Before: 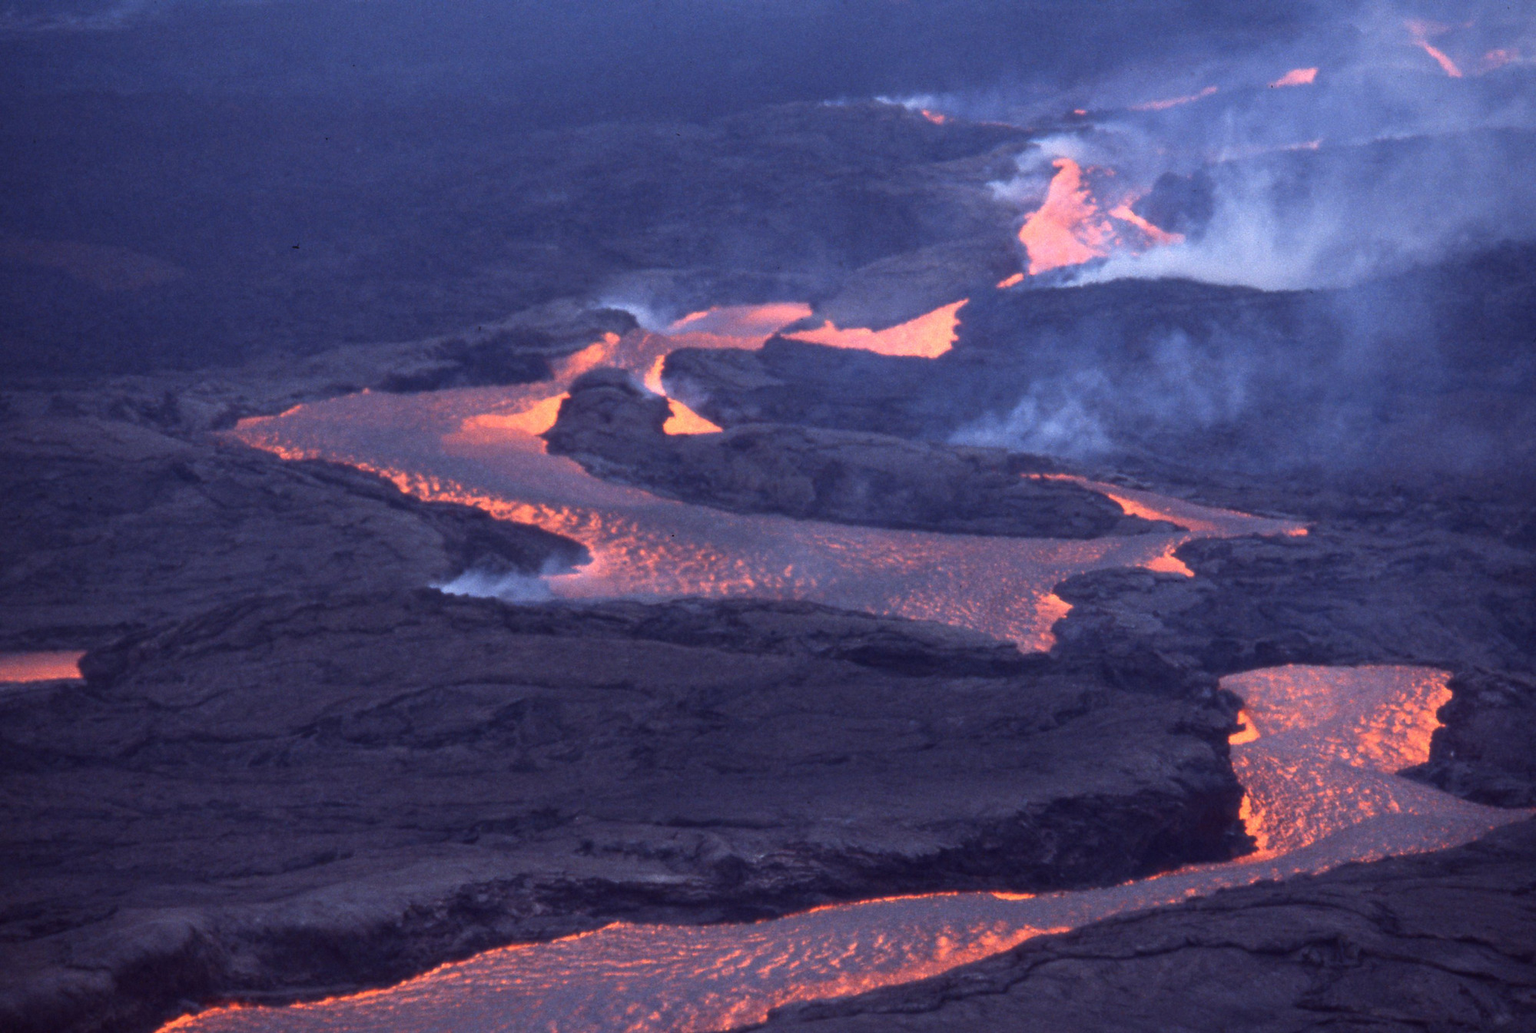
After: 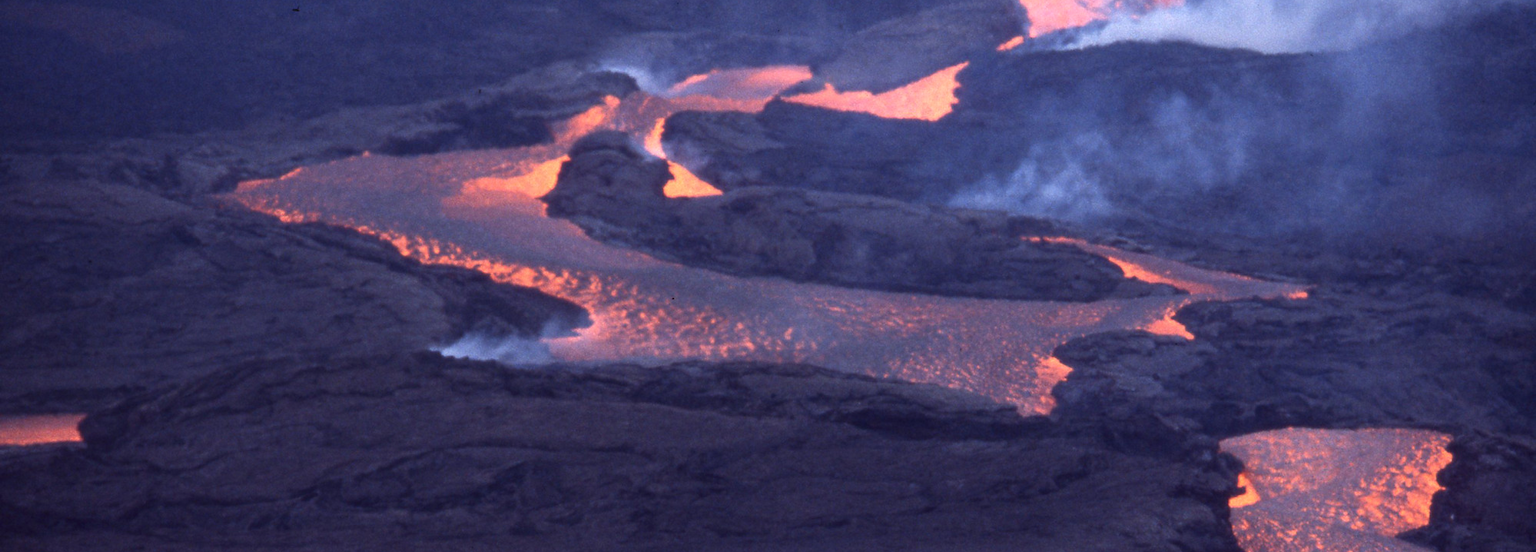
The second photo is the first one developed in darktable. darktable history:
crop and rotate: top 23.043%, bottom 23.437%
shadows and highlights: shadows -30, highlights 30
